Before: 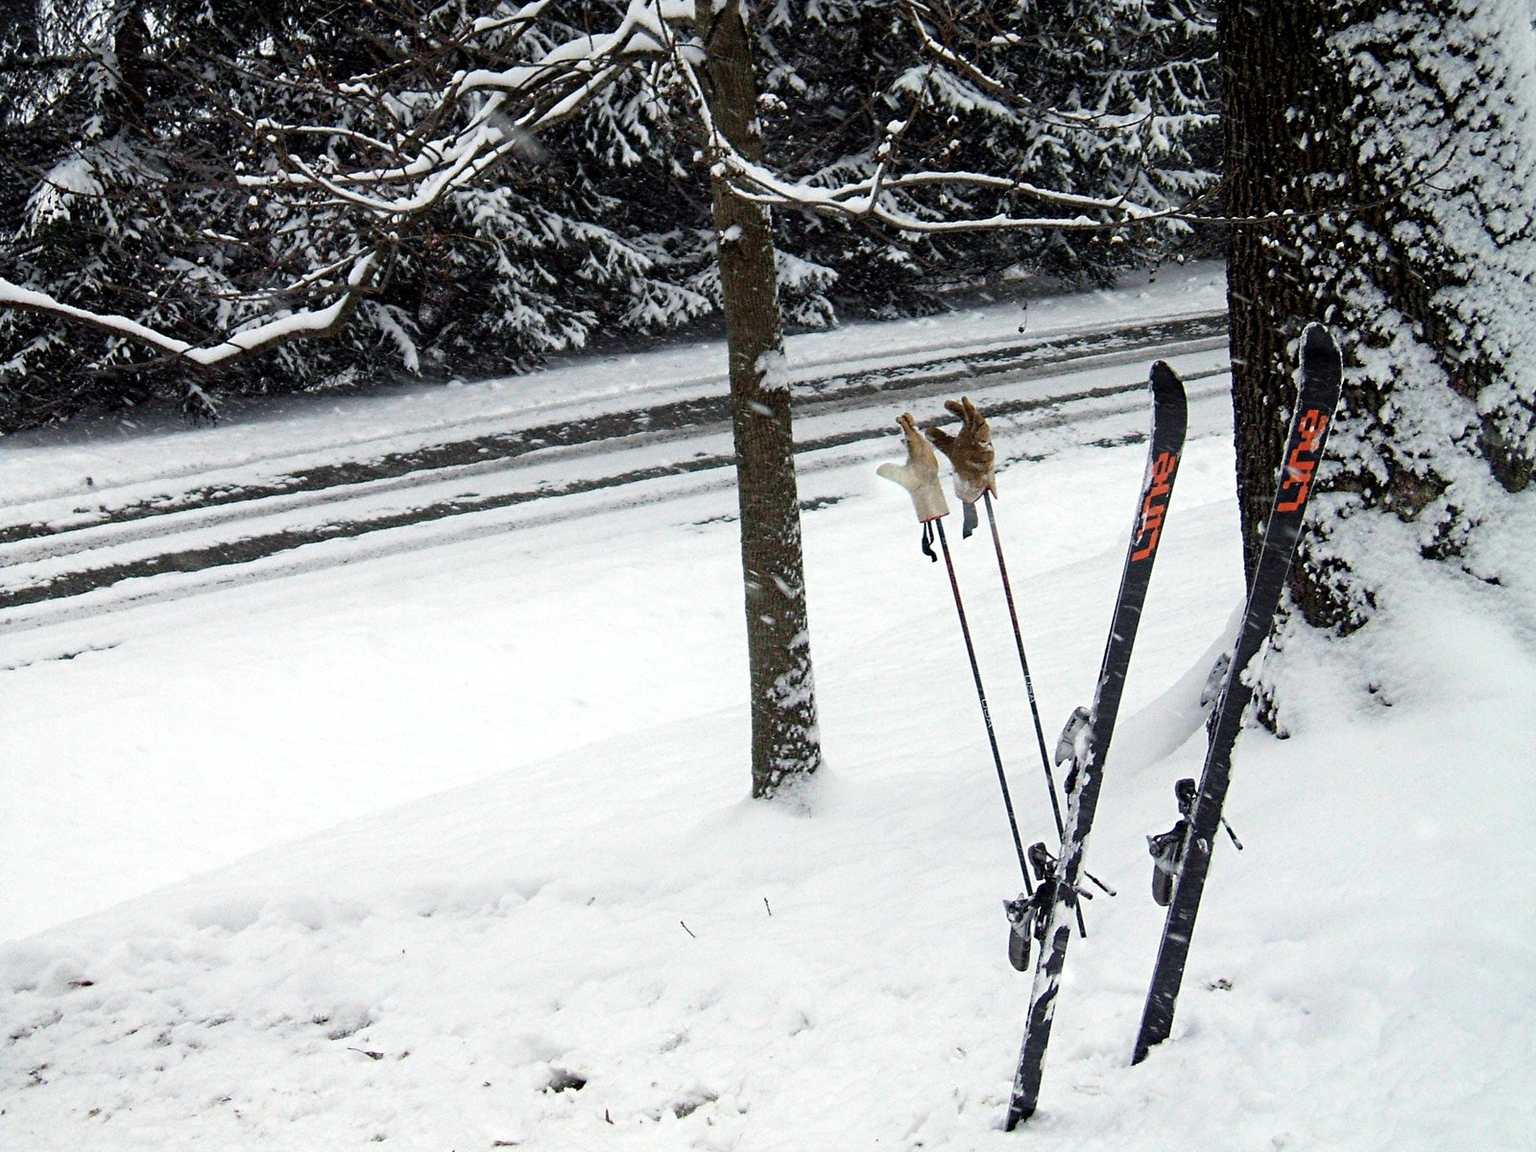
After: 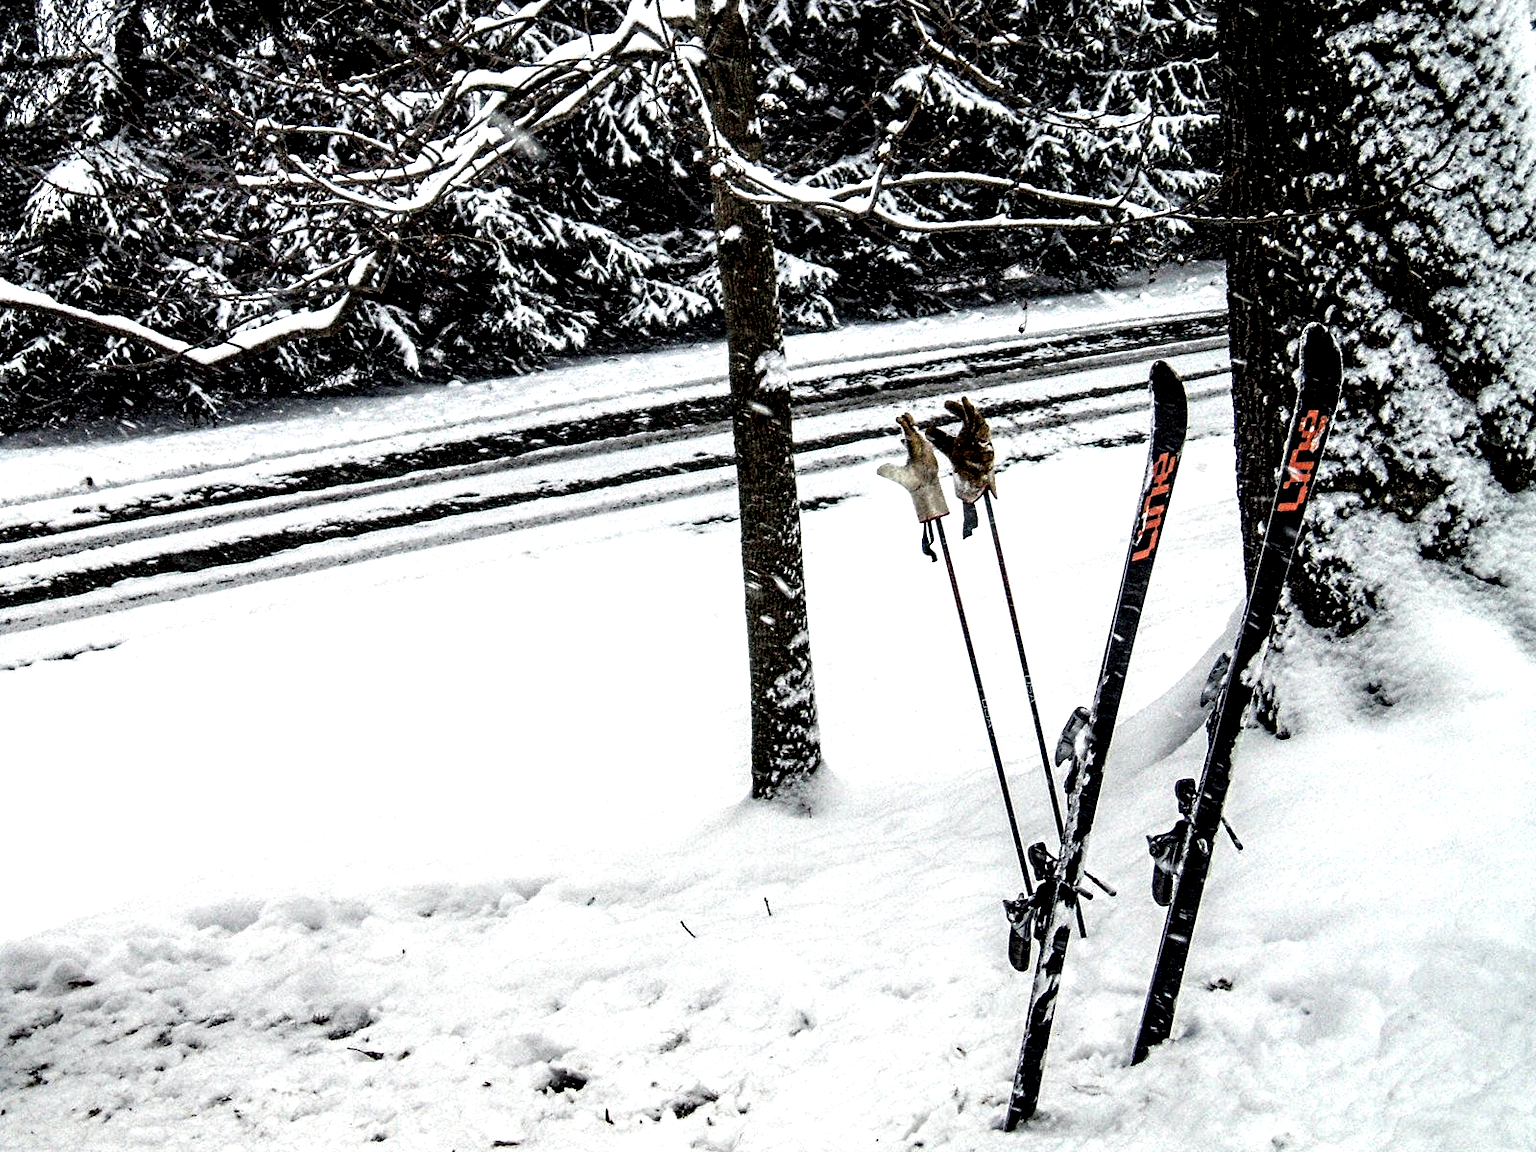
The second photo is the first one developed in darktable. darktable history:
local contrast: highlights 108%, shadows 45%, detail 291%
